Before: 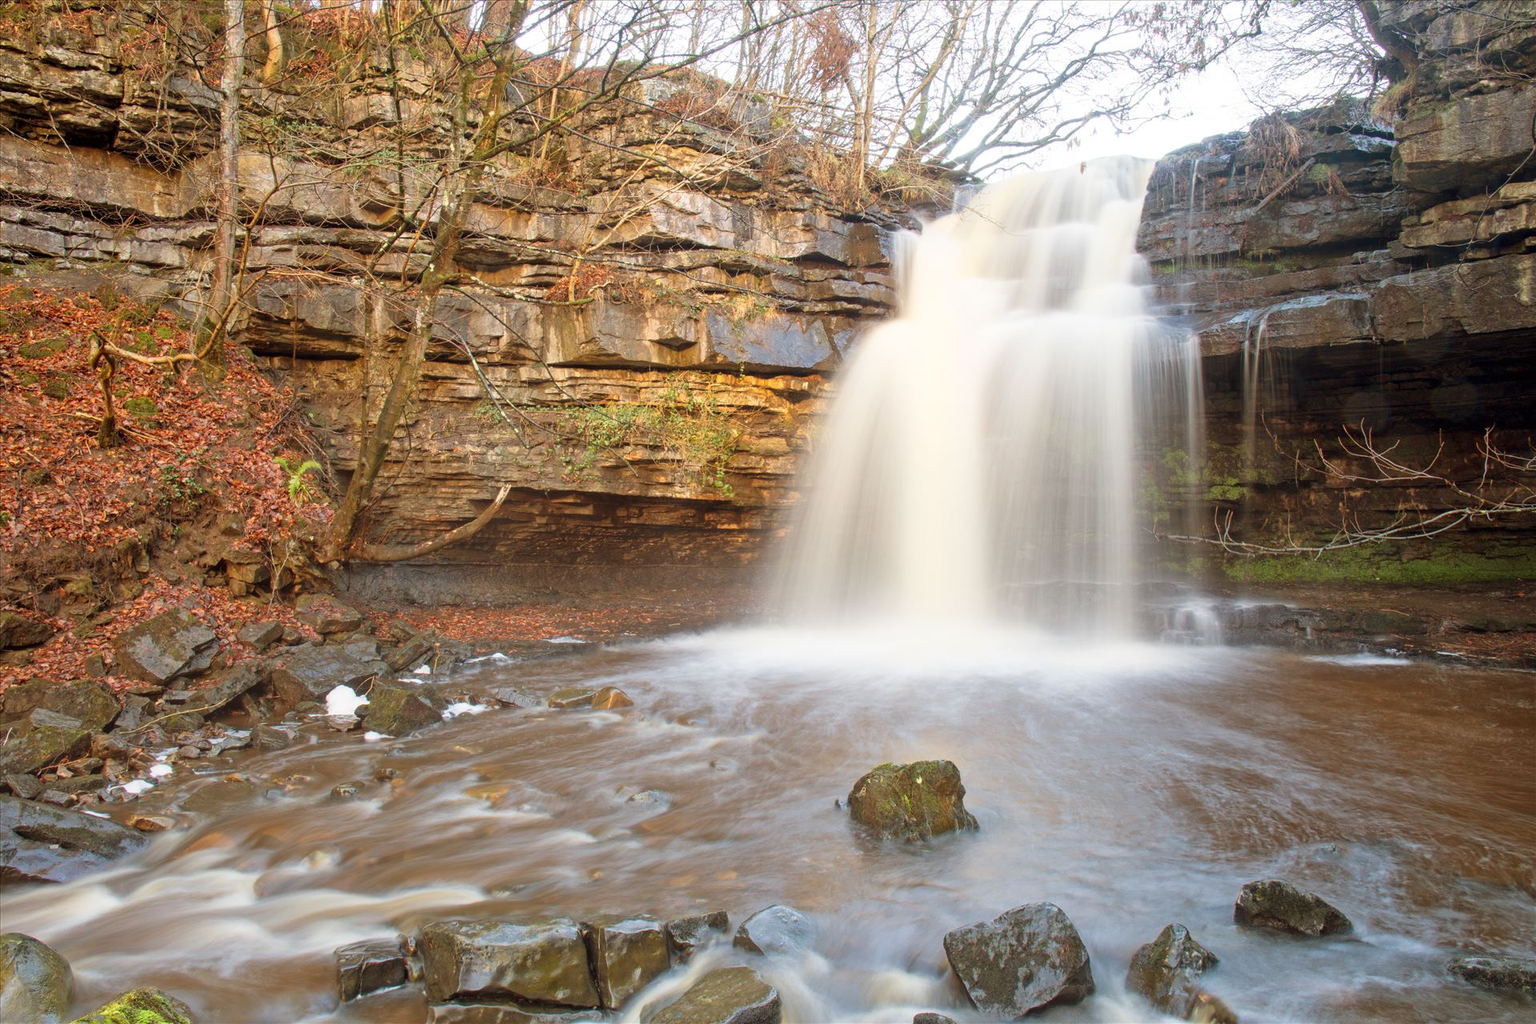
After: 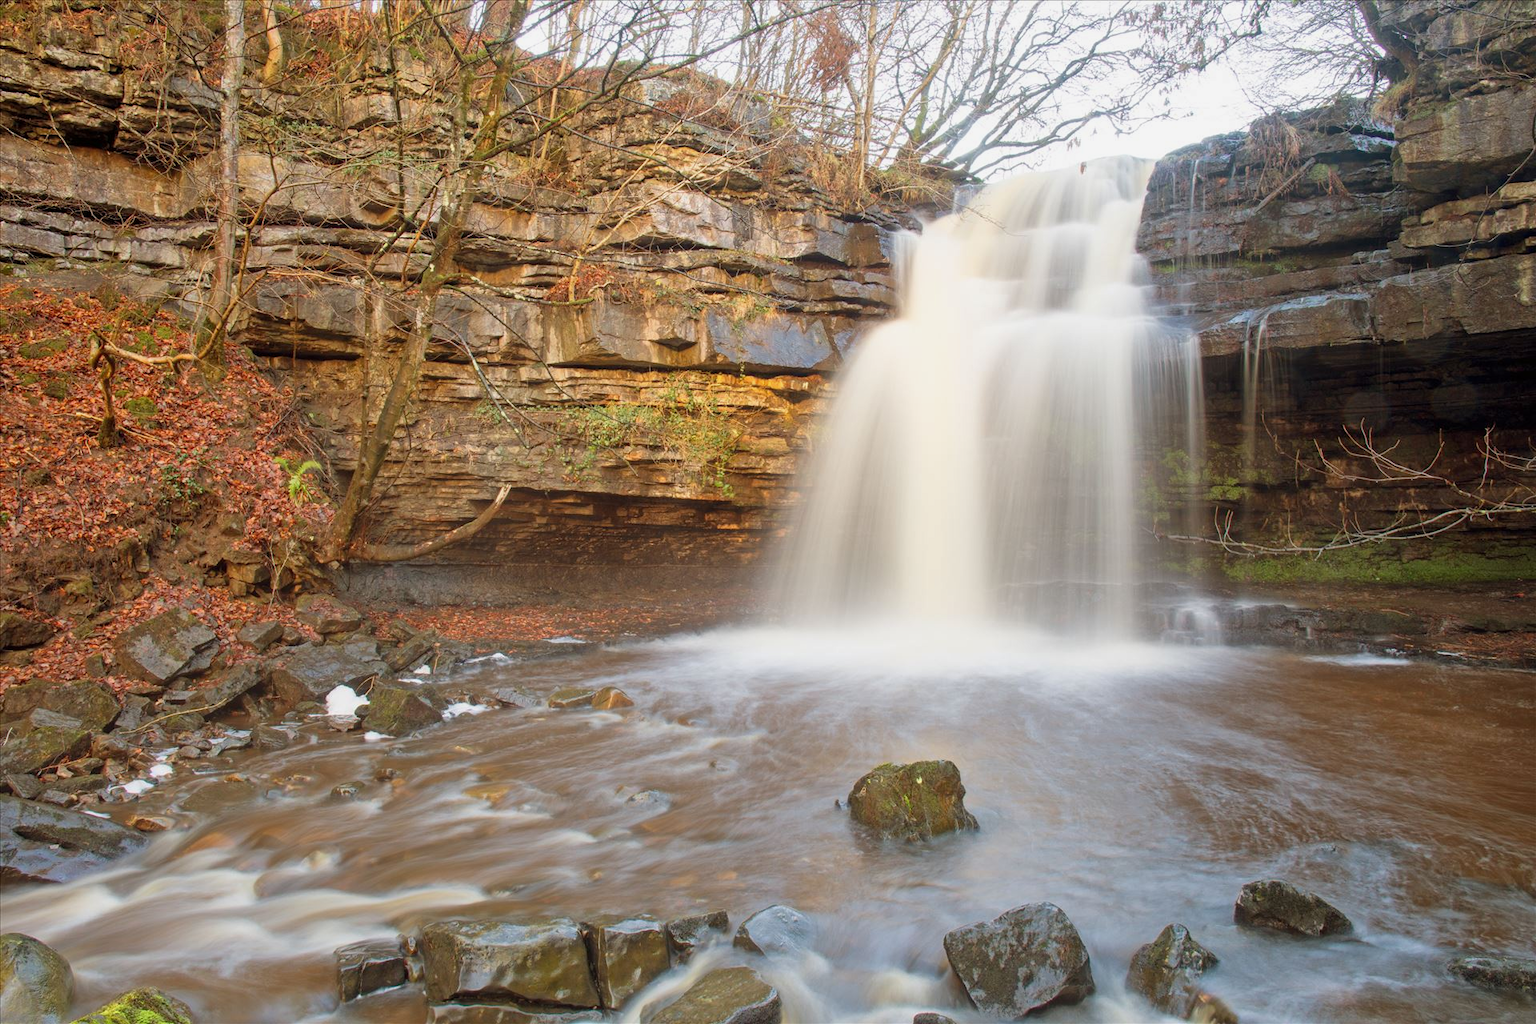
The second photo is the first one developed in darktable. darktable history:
shadows and highlights: shadows 26, white point adjustment -3.19, highlights -30.21
